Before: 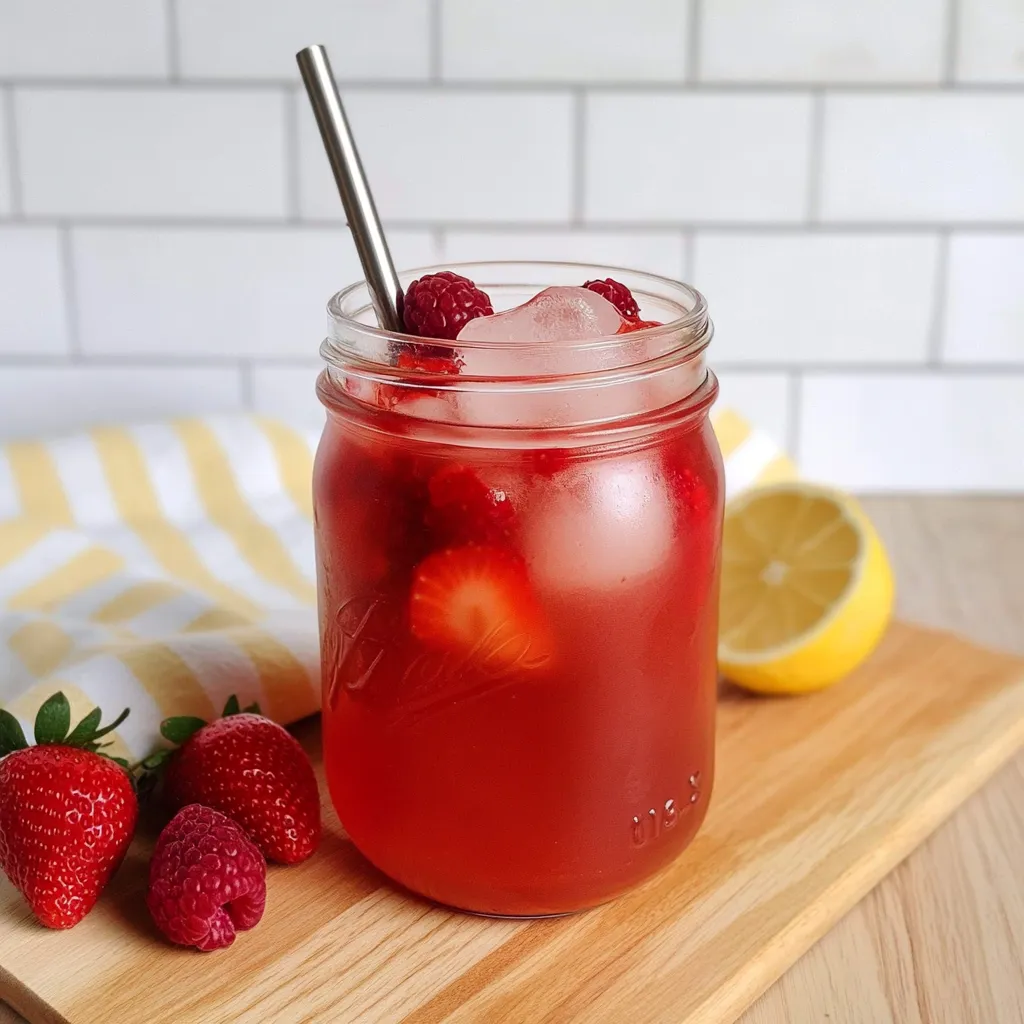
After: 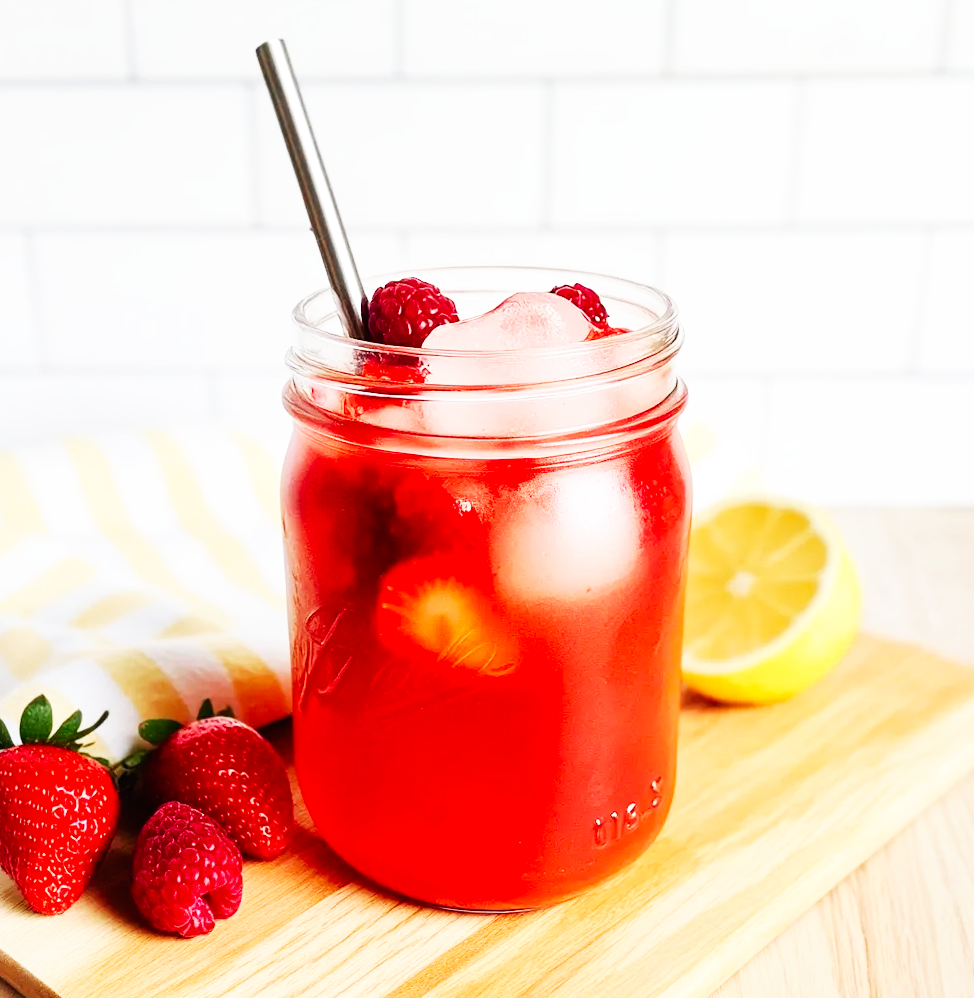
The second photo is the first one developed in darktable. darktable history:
base curve: curves: ch0 [(0, 0) (0.007, 0.004) (0.027, 0.03) (0.046, 0.07) (0.207, 0.54) (0.442, 0.872) (0.673, 0.972) (1, 1)], preserve colors none
rotate and perspective: rotation 0.074°, lens shift (vertical) 0.096, lens shift (horizontal) -0.041, crop left 0.043, crop right 0.952, crop top 0.024, crop bottom 0.979
